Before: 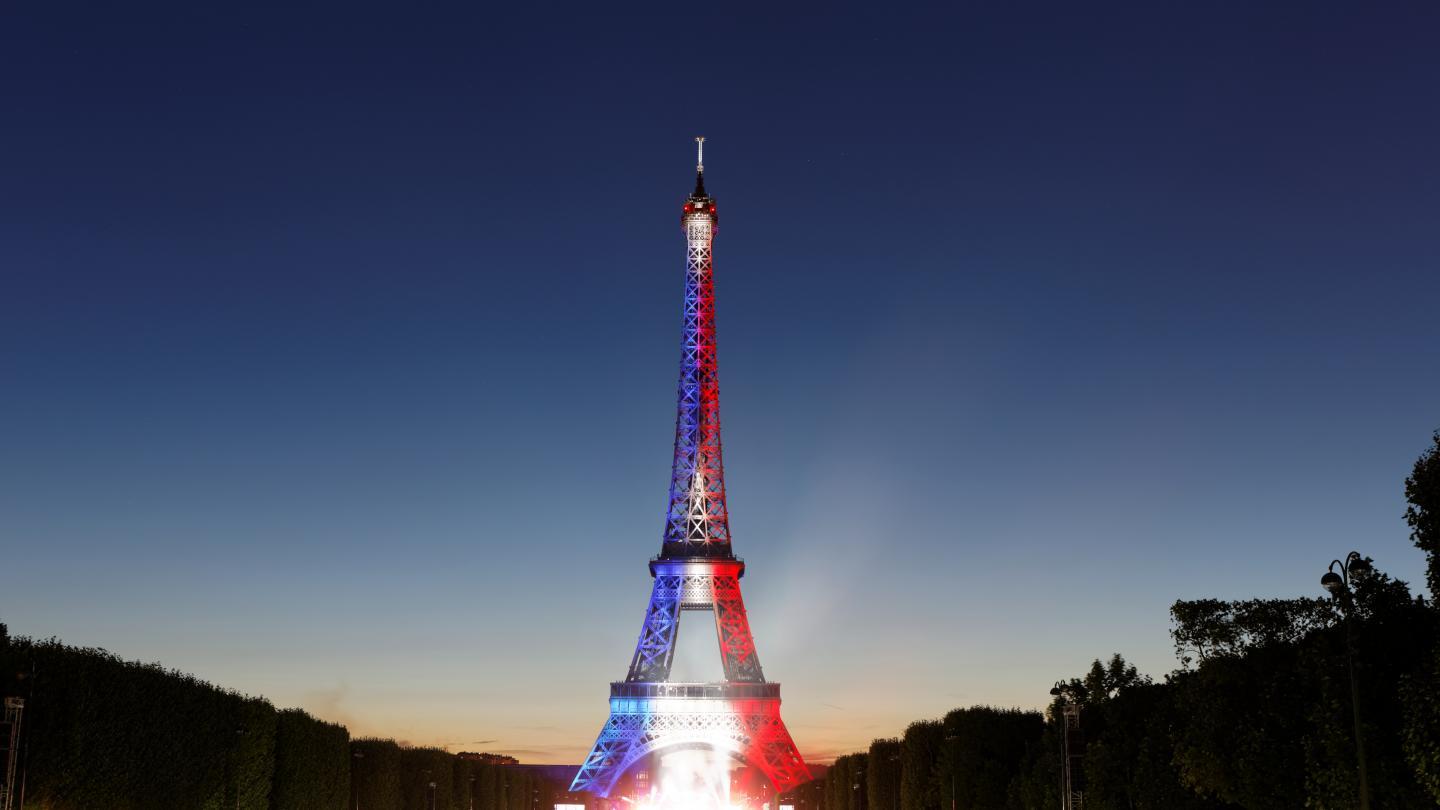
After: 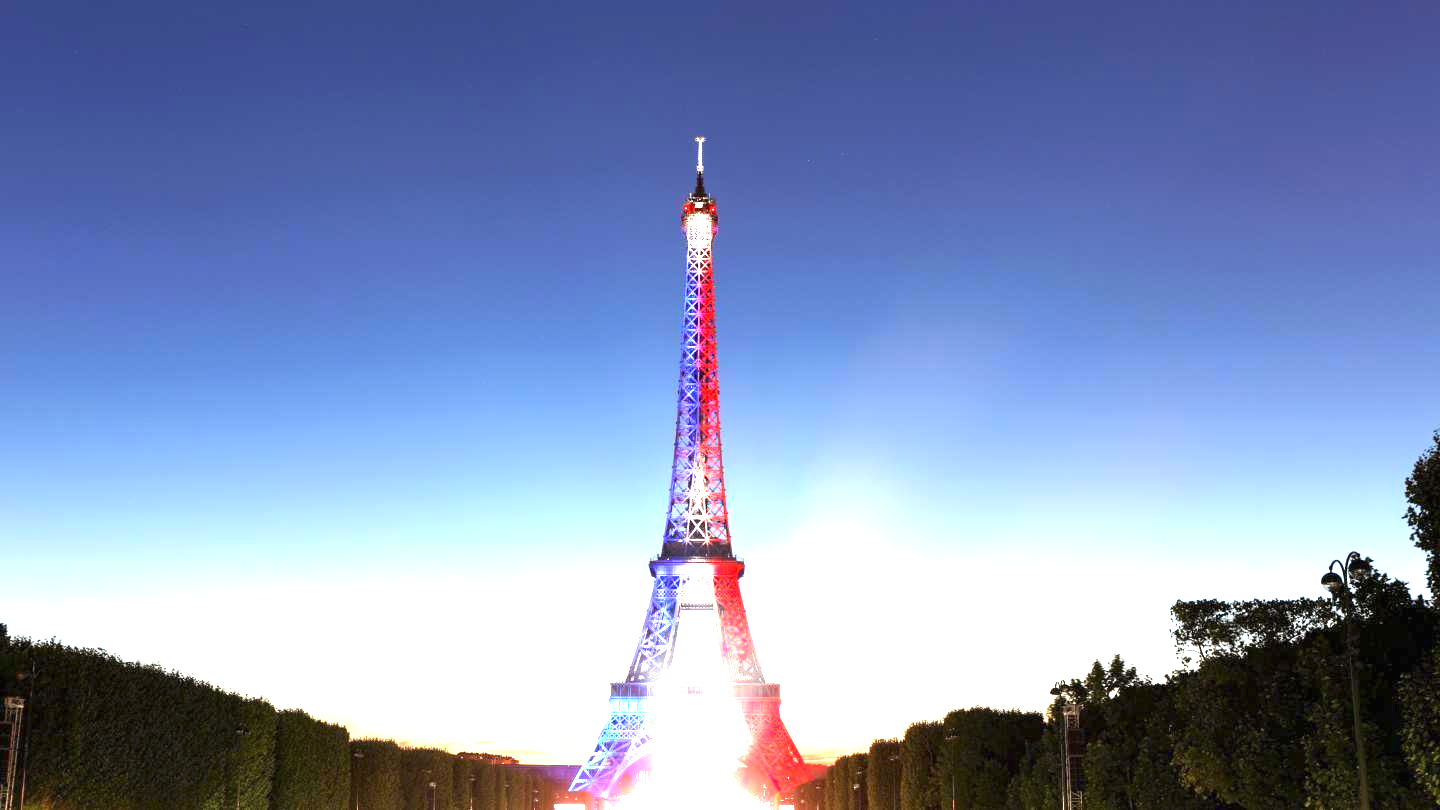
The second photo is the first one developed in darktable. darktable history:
exposure: black level correction 0, exposure 2.34 EV, compensate highlight preservation false
